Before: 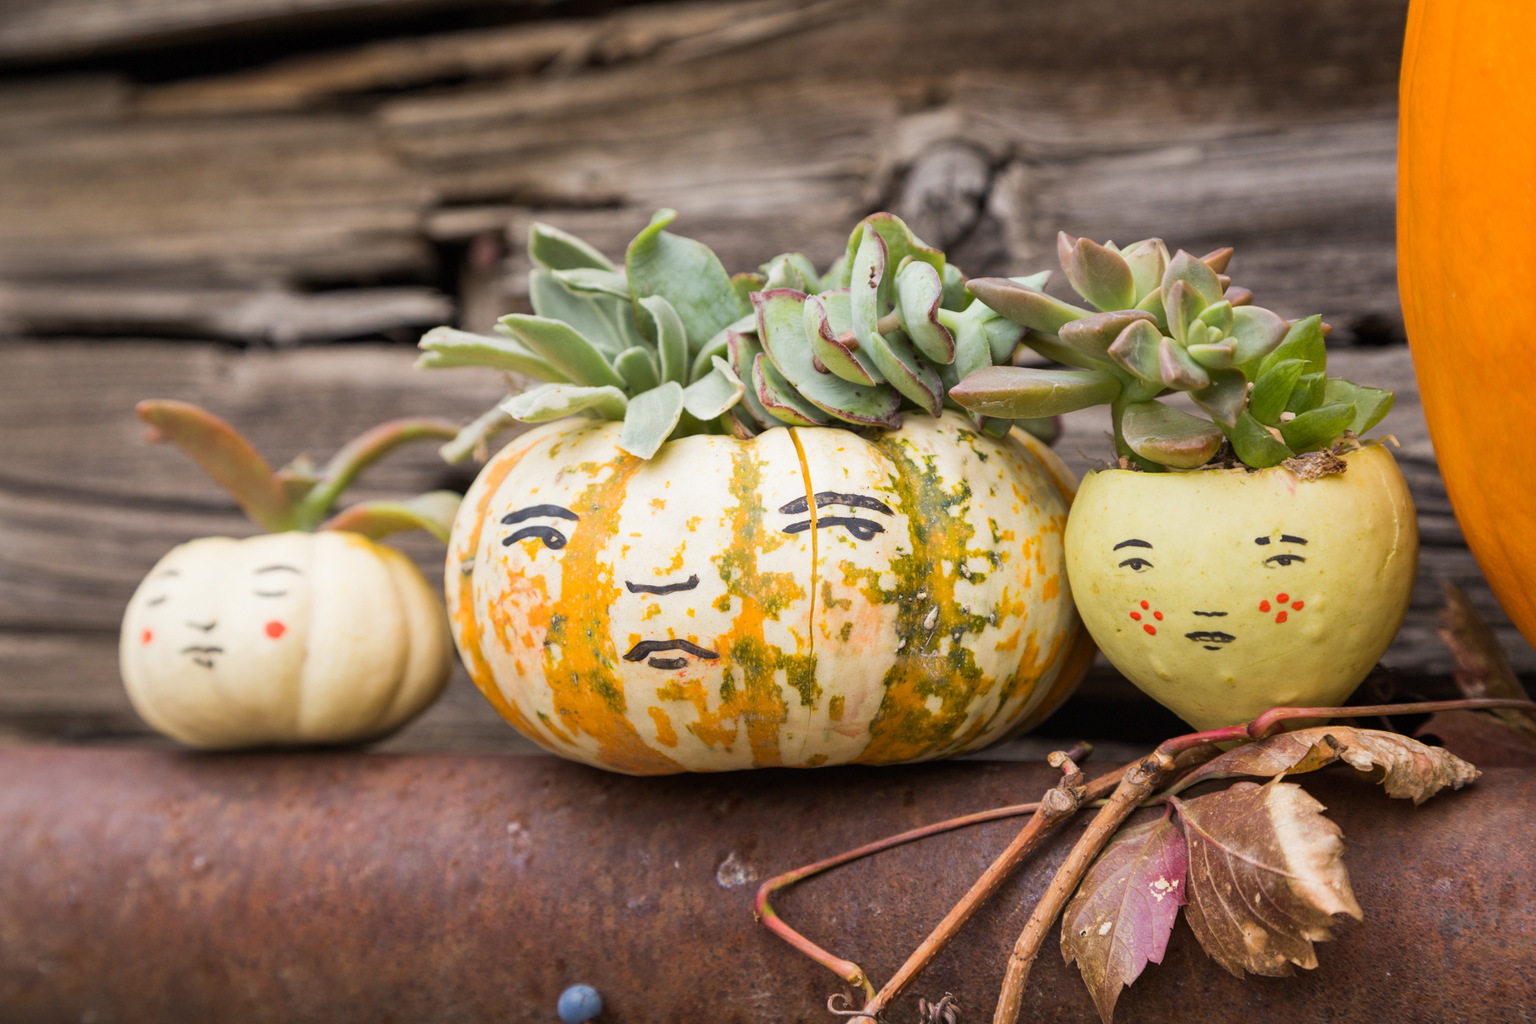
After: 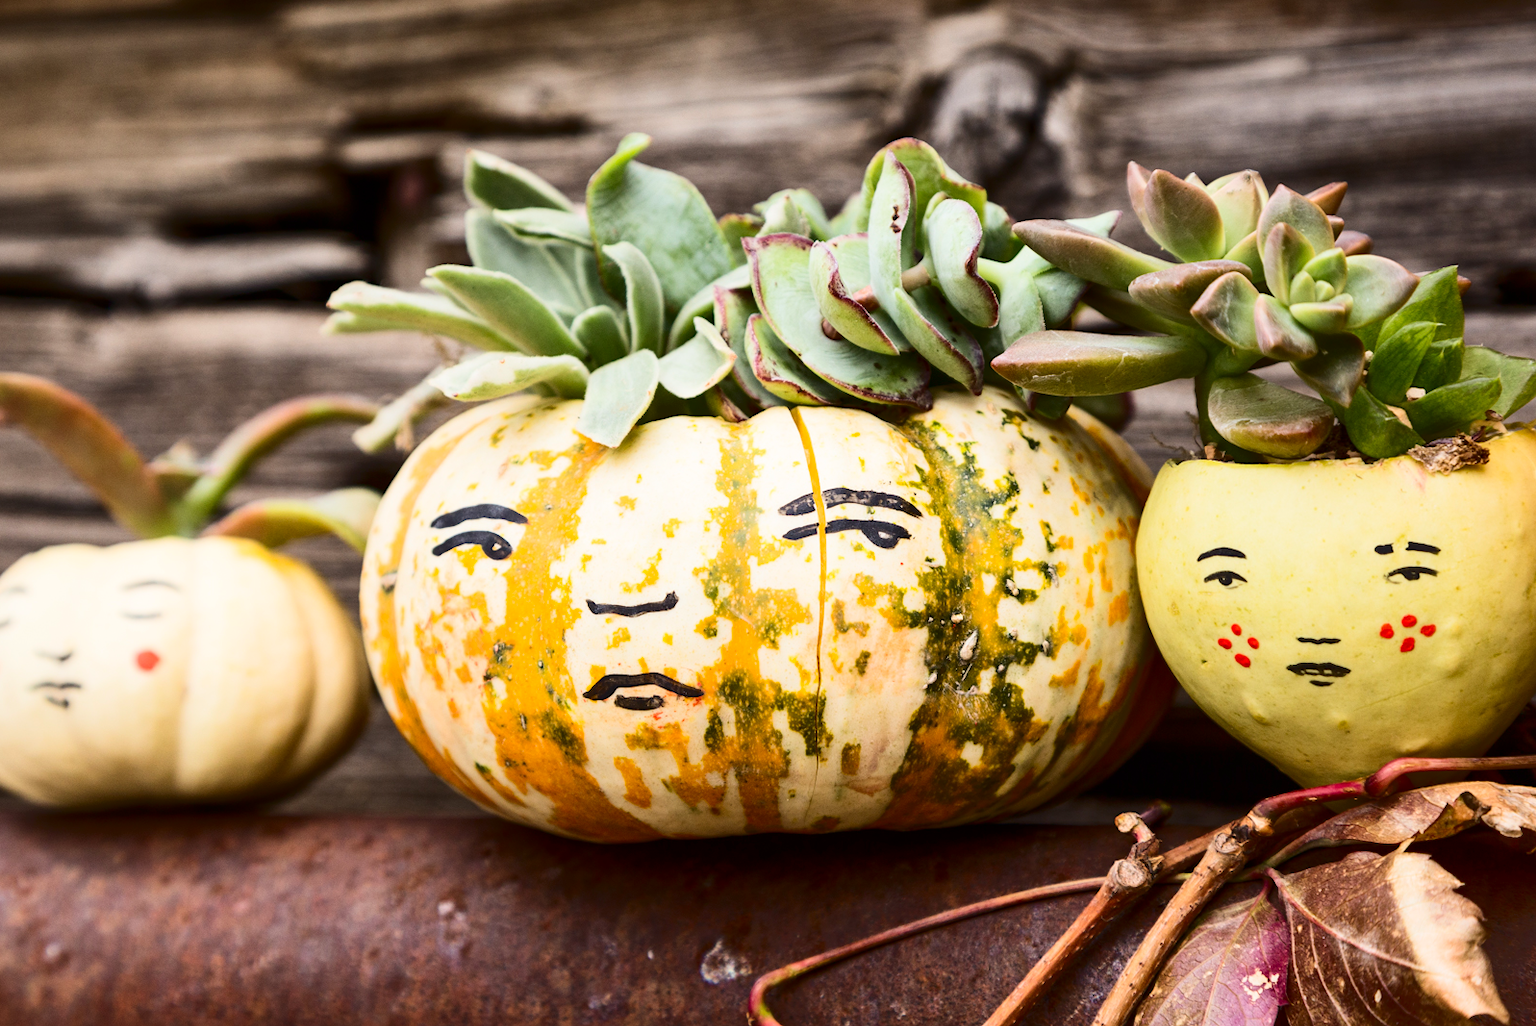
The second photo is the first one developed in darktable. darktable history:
contrast brightness saturation: contrast 0.336, brightness -0.084, saturation 0.174
shadows and highlights: shadows 62.76, white point adjustment 0.479, highlights -34.08, compress 83.86%
crop and rotate: left 10.295%, top 9.982%, right 9.838%, bottom 9.943%
